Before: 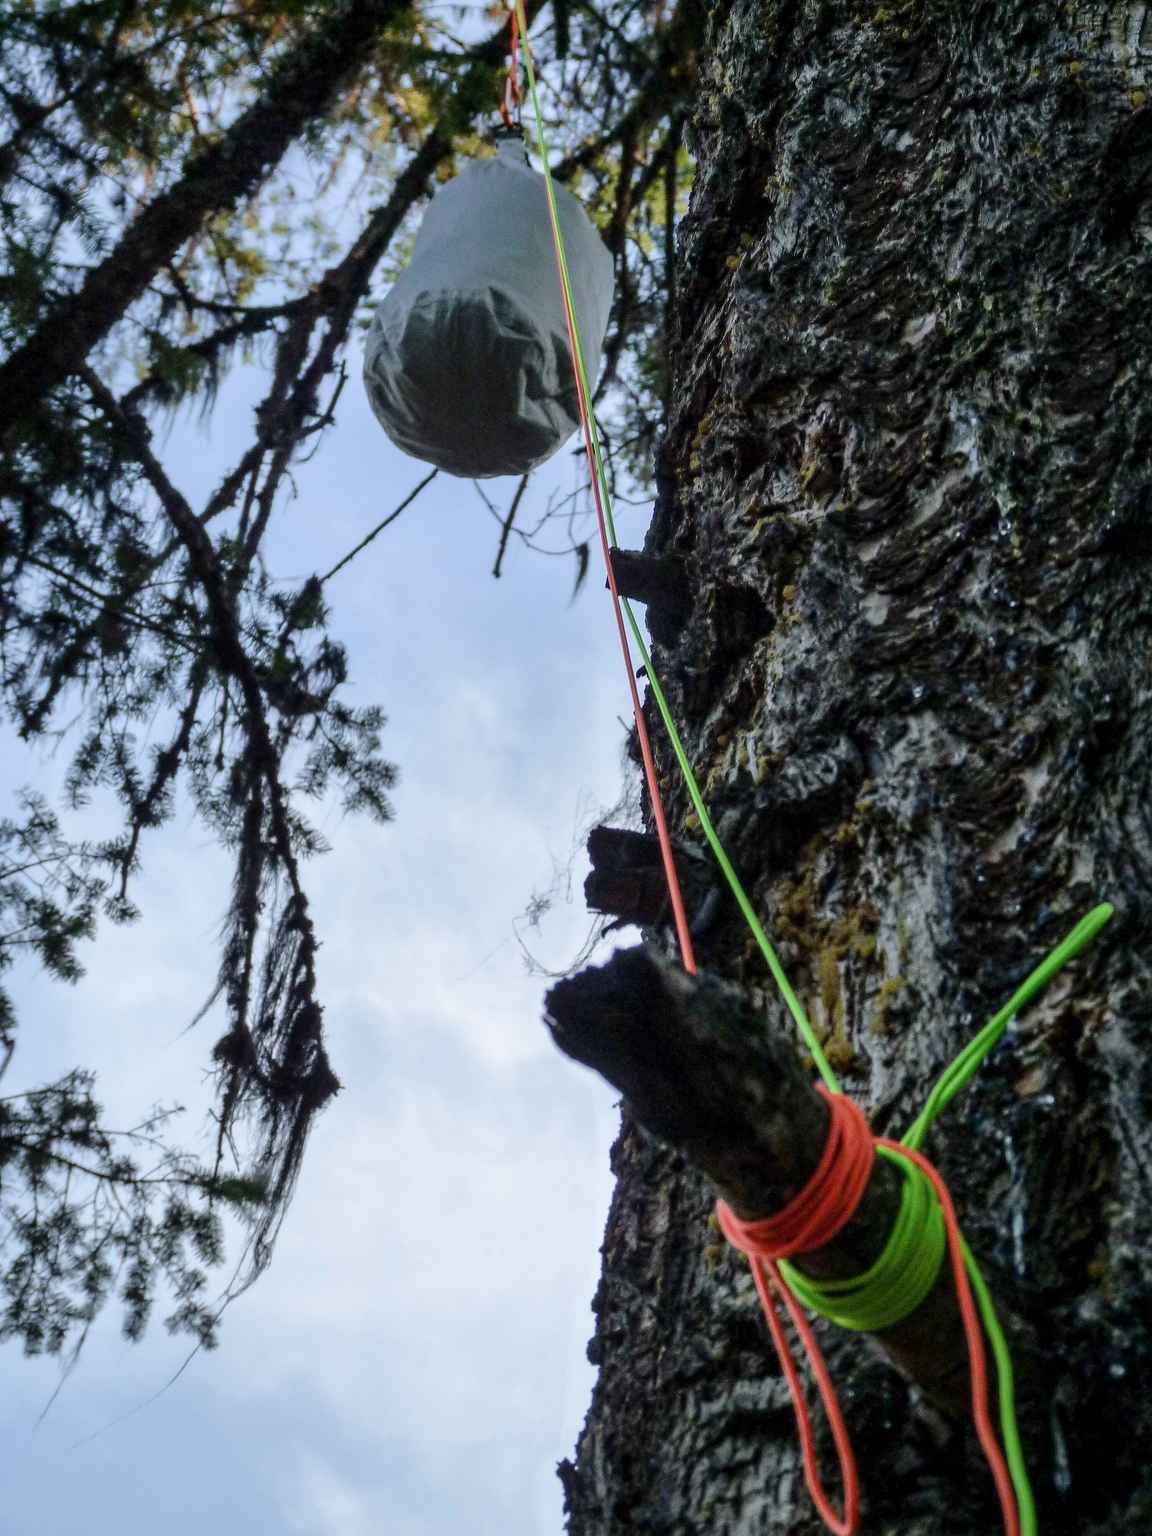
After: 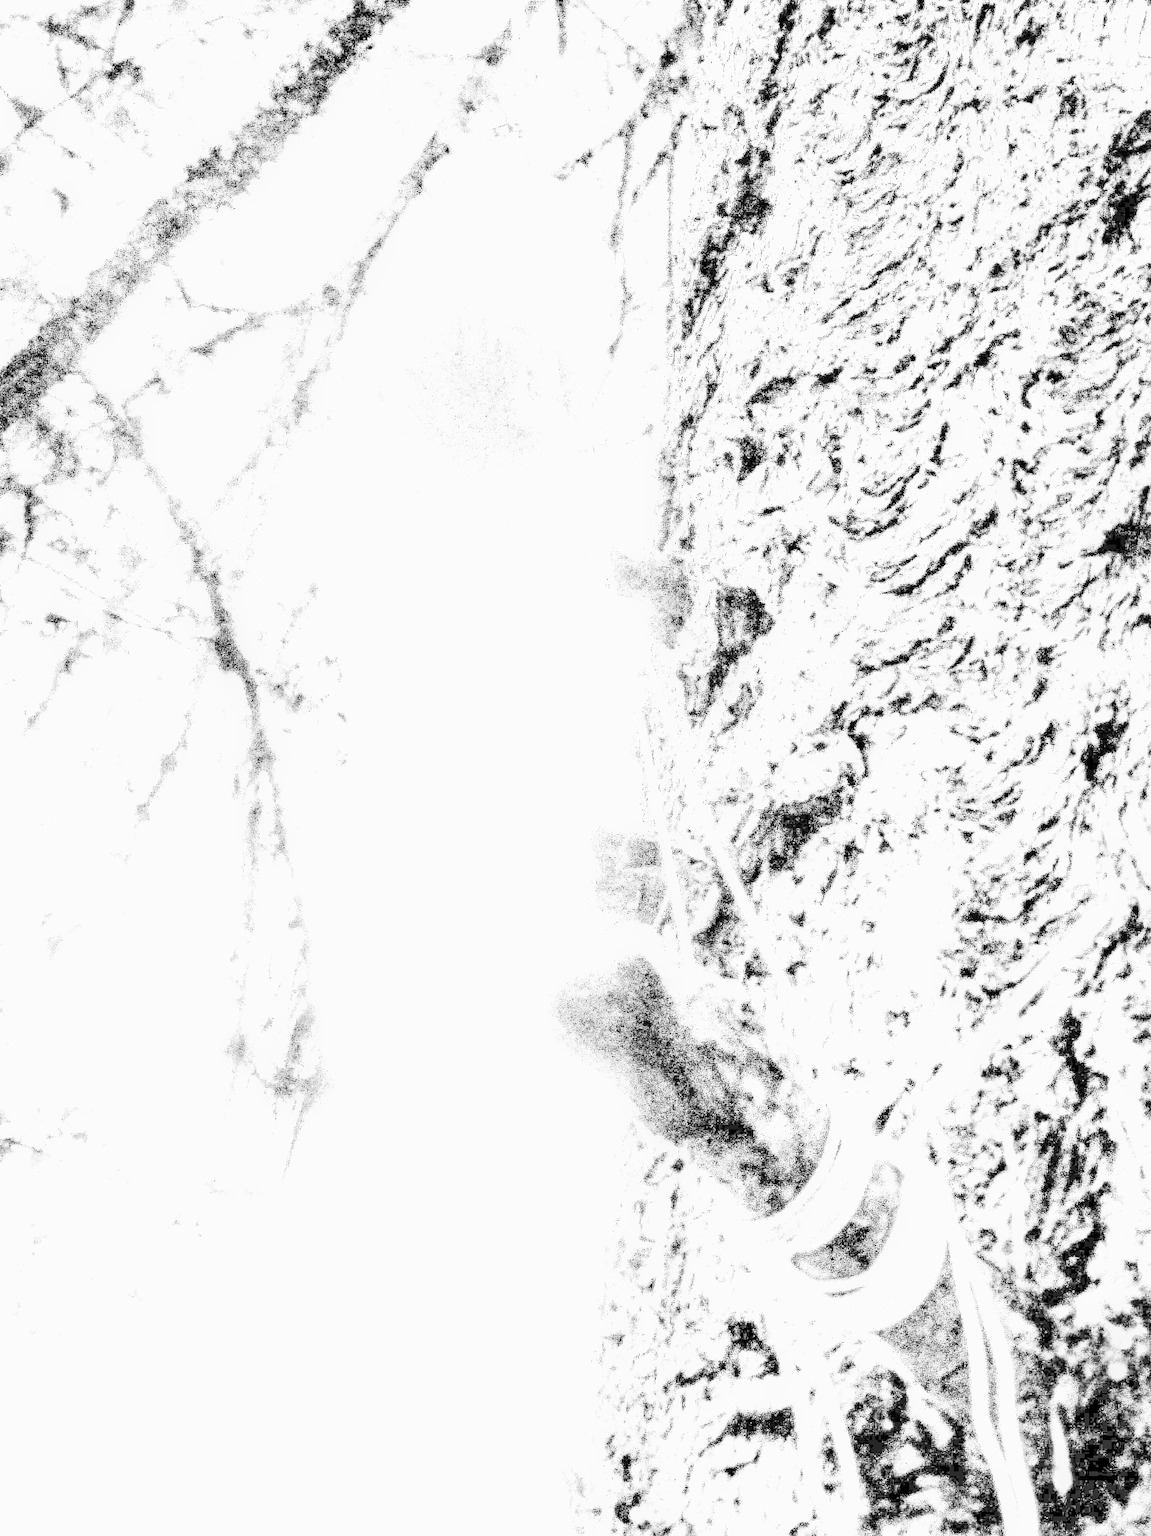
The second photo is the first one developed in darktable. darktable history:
shadows and highlights: shadows 60, soften with gaussian
filmic rgb: black relative exposure -5 EV, hardness 2.88, contrast 1.4, highlights saturation mix -30%
exposure: exposure 8 EV, compensate highlight preservation false
monochrome: a -6.99, b 35.61, size 1.4
